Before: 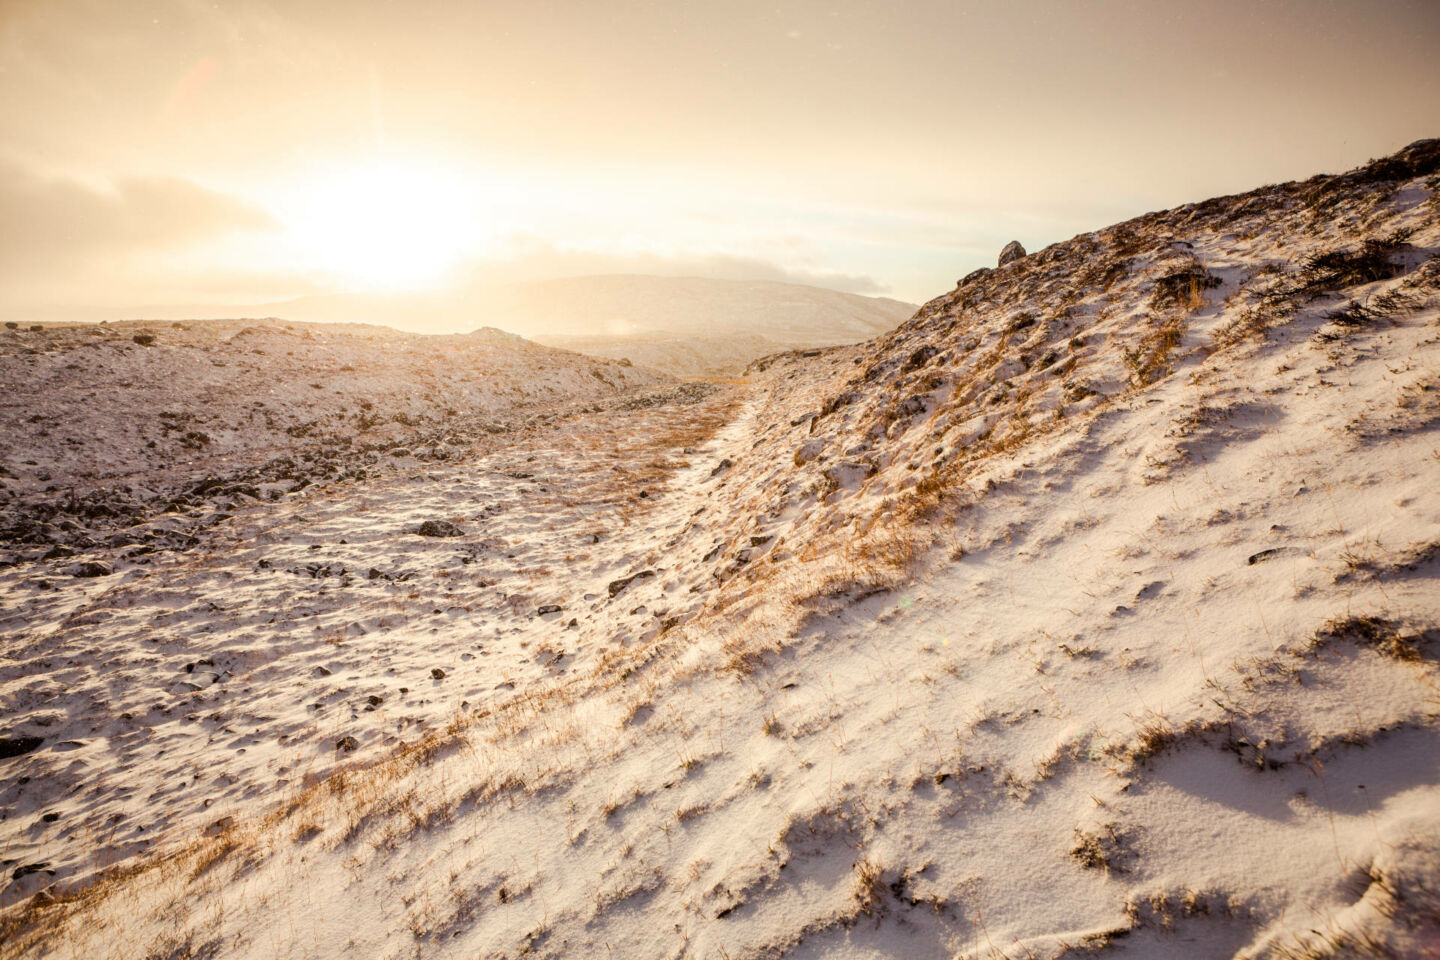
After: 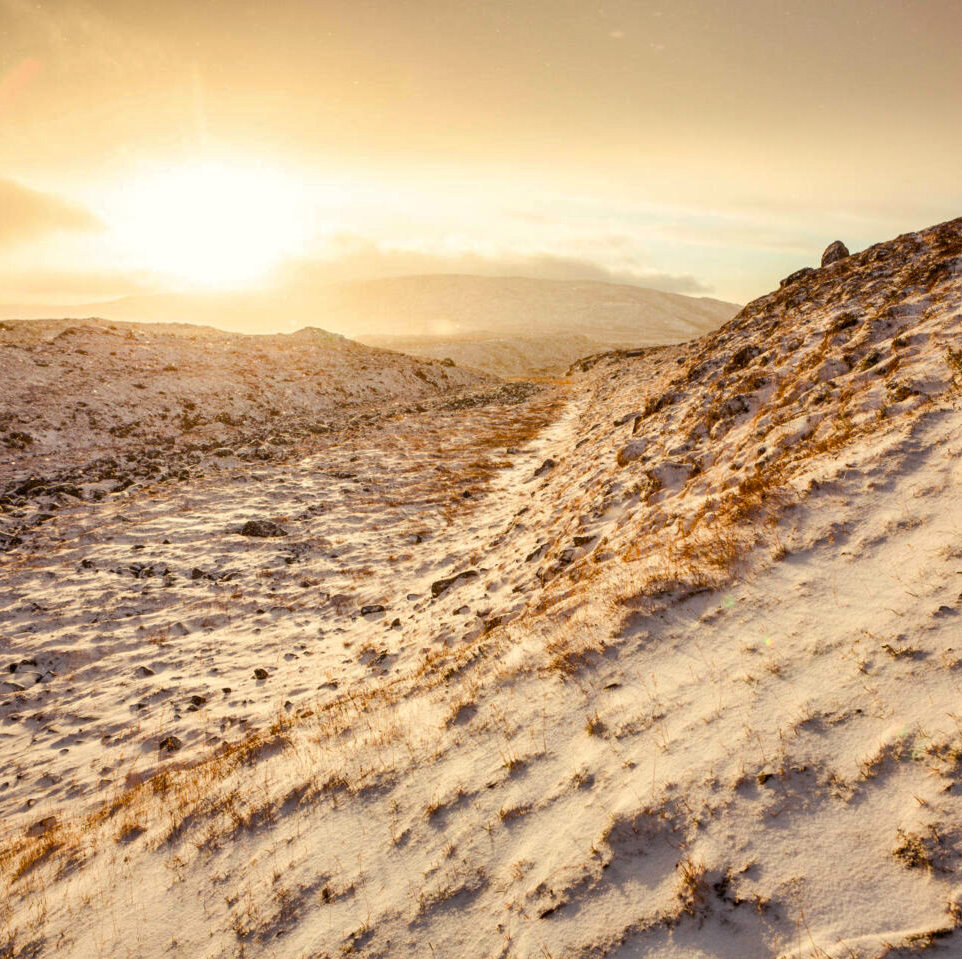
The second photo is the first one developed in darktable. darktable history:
color zones: curves: ch1 [(0.25, 0.61) (0.75, 0.248)], mix 33.76%
color correction: highlights b* 2.9
shadows and highlights: low approximation 0.01, soften with gaussian
crop and rotate: left 12.316%, right 20.875%
